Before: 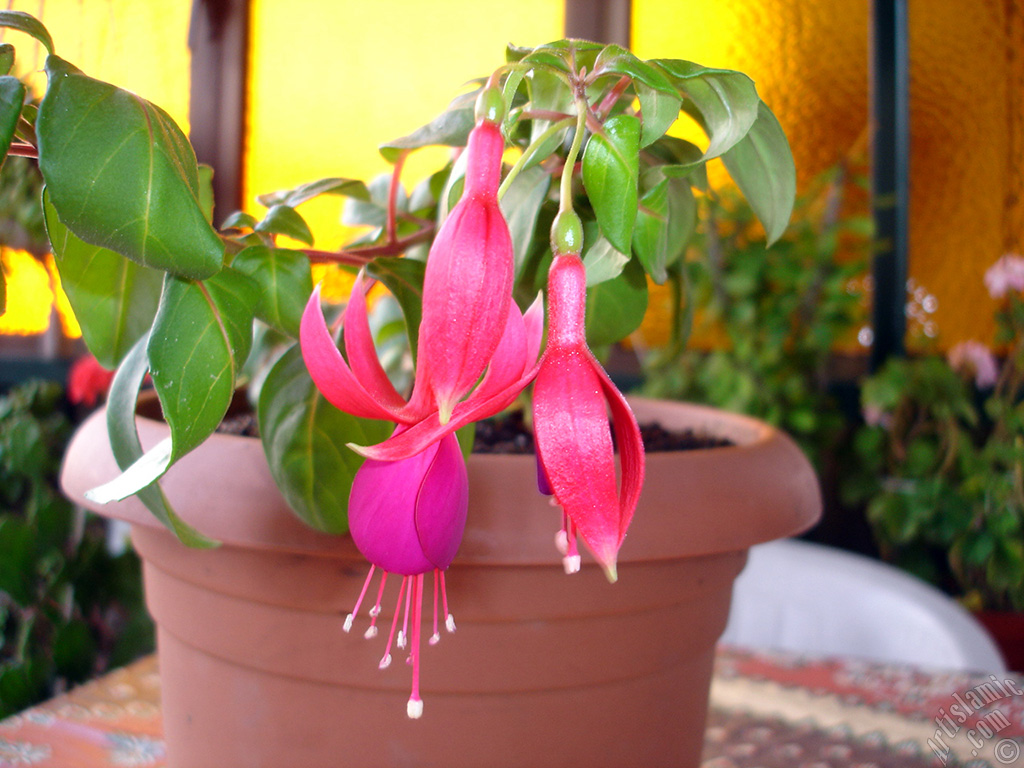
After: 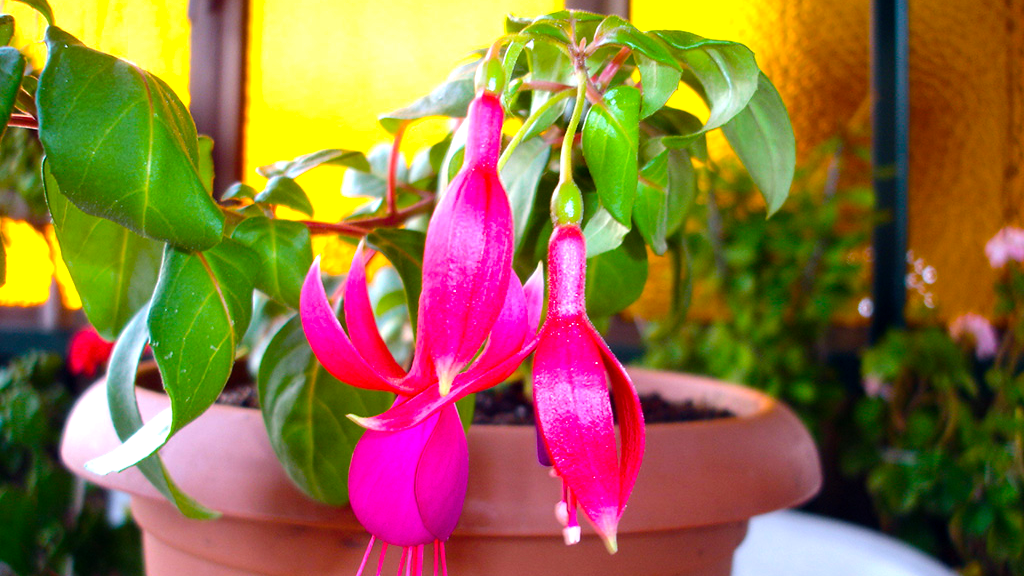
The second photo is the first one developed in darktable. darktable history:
crop: top 3.857%, bottom 21.132%
color correction: highlights a* -4.18, highlights b* -10.81
color balance rgb: linear chroma grading › global chroma 15%, perceptual saturation grading › global saturation 30%
tone equalizer: -8 EV -0.417 EV, -7 EV -0.389 EV, -6 EV -0.333 EV, -5 EV -0.222 EV, -3 EV 0.222 EV, -2 EV 0.333 EV, -1 EV 0.389 EV, +0 EV 0.417 EV, edges refinement/feathering 500, mask exposure compensation -1.57 EV, preserve details no
